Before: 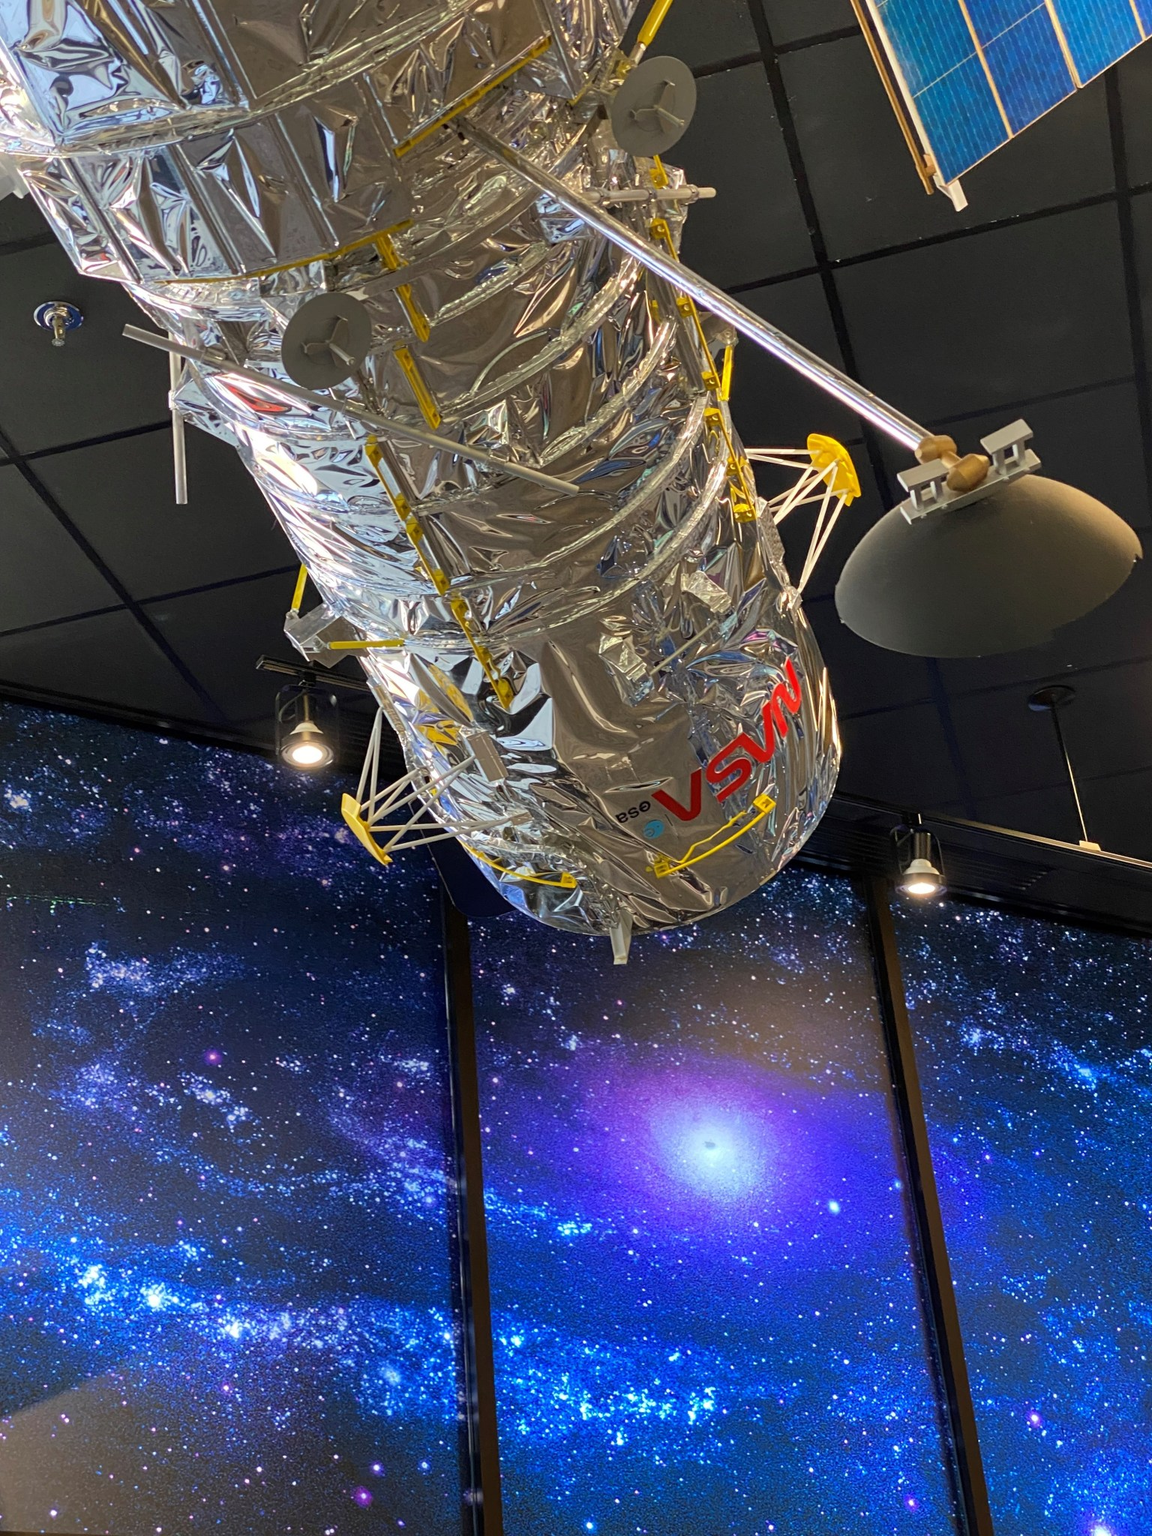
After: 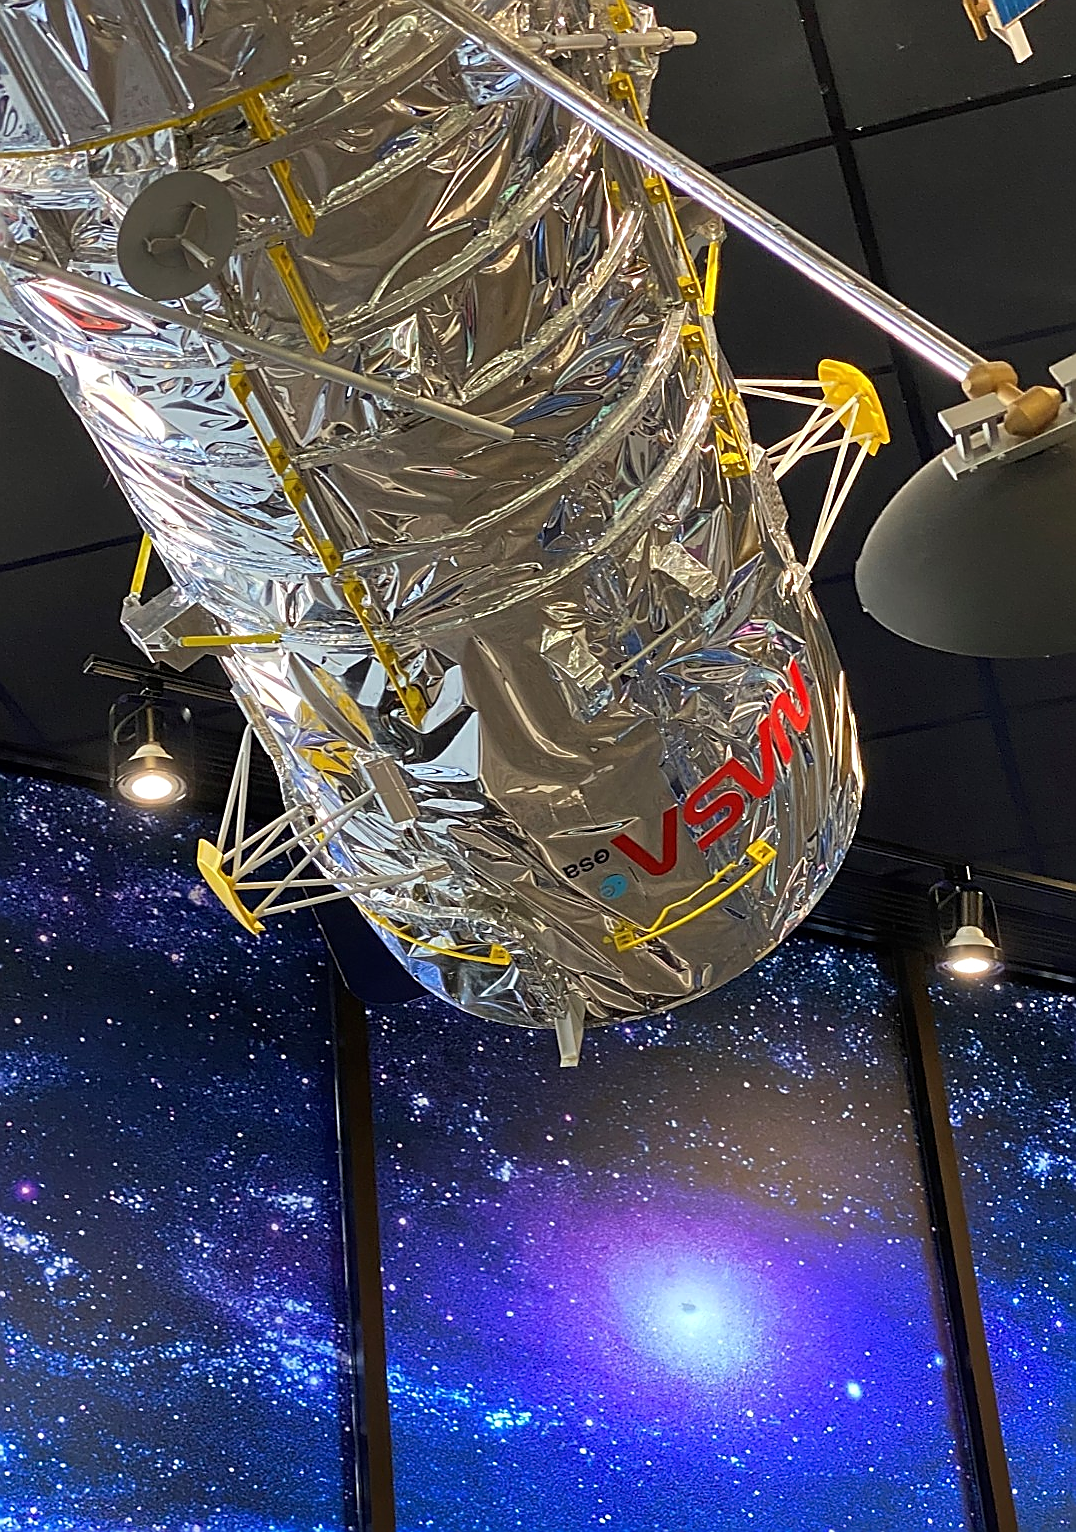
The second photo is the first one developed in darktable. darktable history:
crop and rotate: left 16.832%, top 10.717%, right 13.054%, bottom 14.474%
exposure: exposure 0.078 EV, compensate exposure bias true, compensate highlight preservation false
sharpen: radius 1.425, amount 1.256, threshold 0.635
